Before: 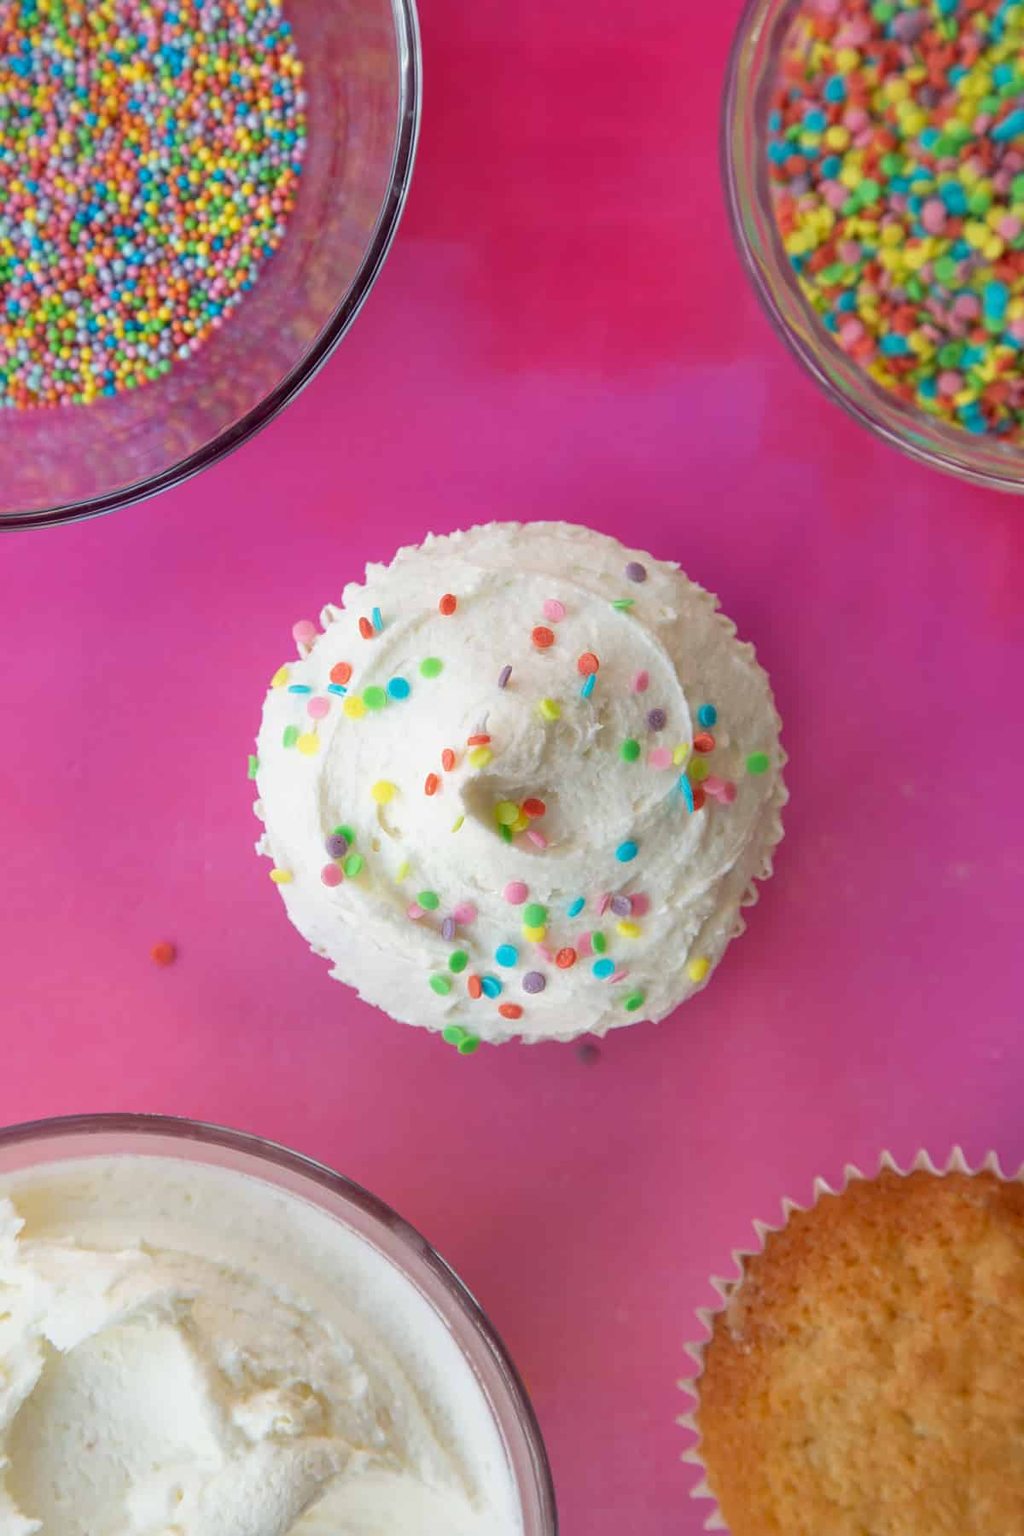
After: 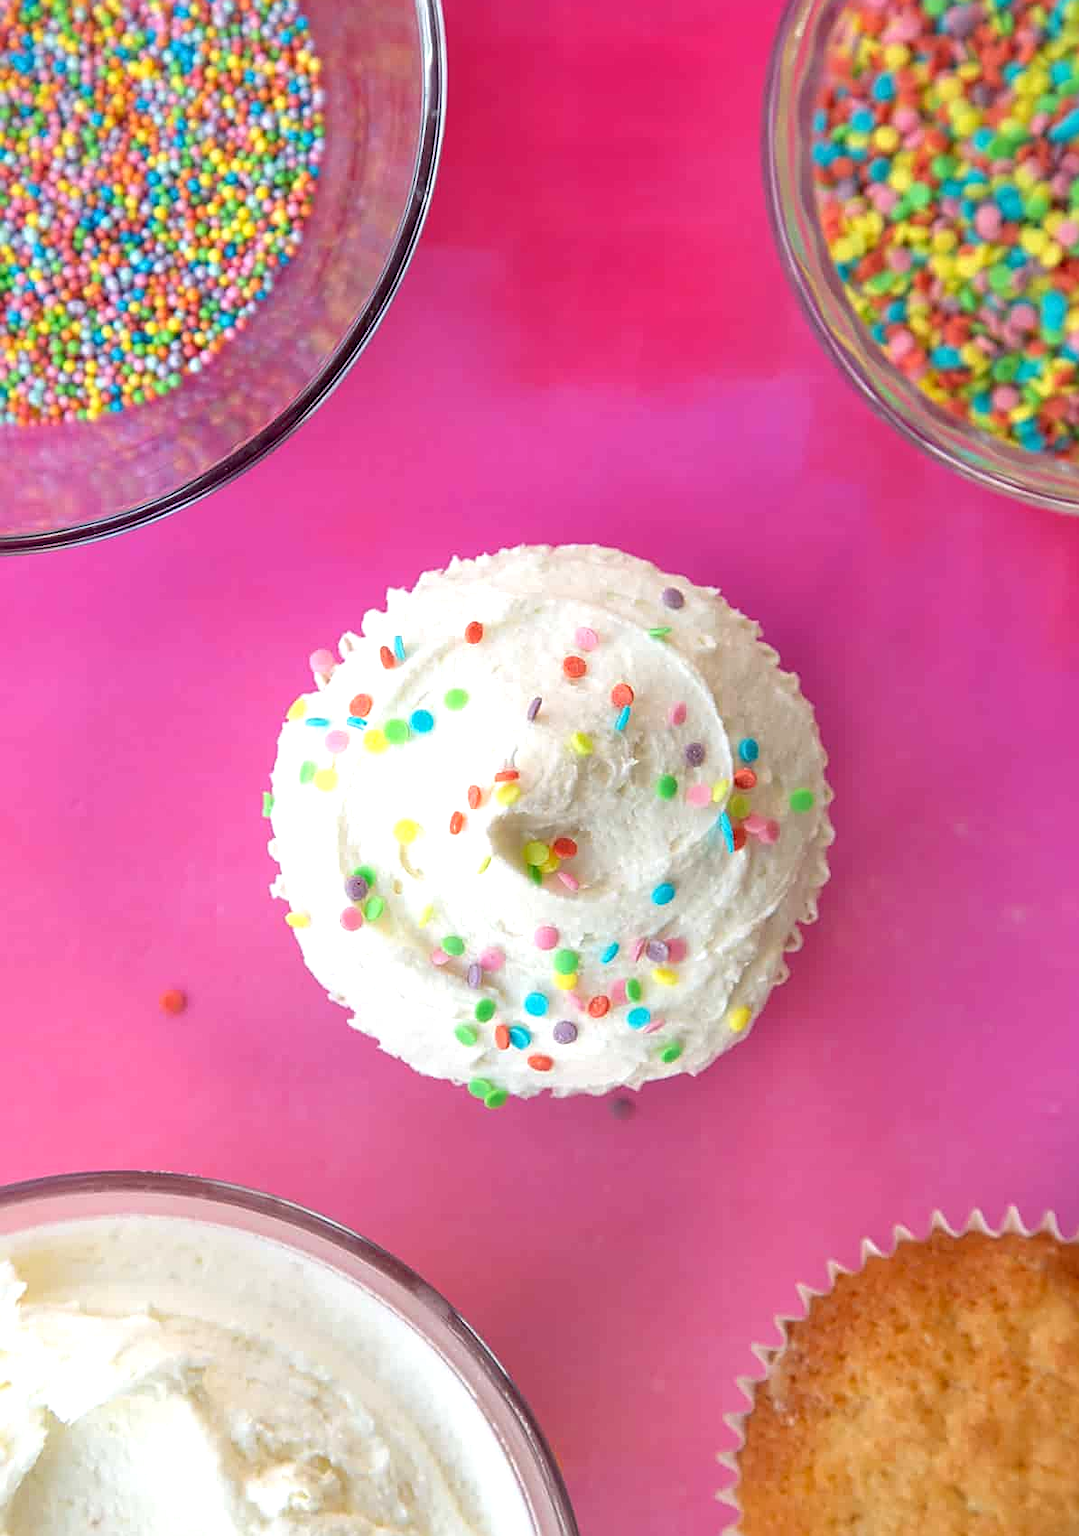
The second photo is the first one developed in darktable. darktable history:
exposure: black level correction 0.001, exposure 0.5 EV, compensate exposure bias true, compensate highlight preservation false
sharpen: on, module defaults
crop: top 0.448%, right 0.264%, bottom 5.045%
